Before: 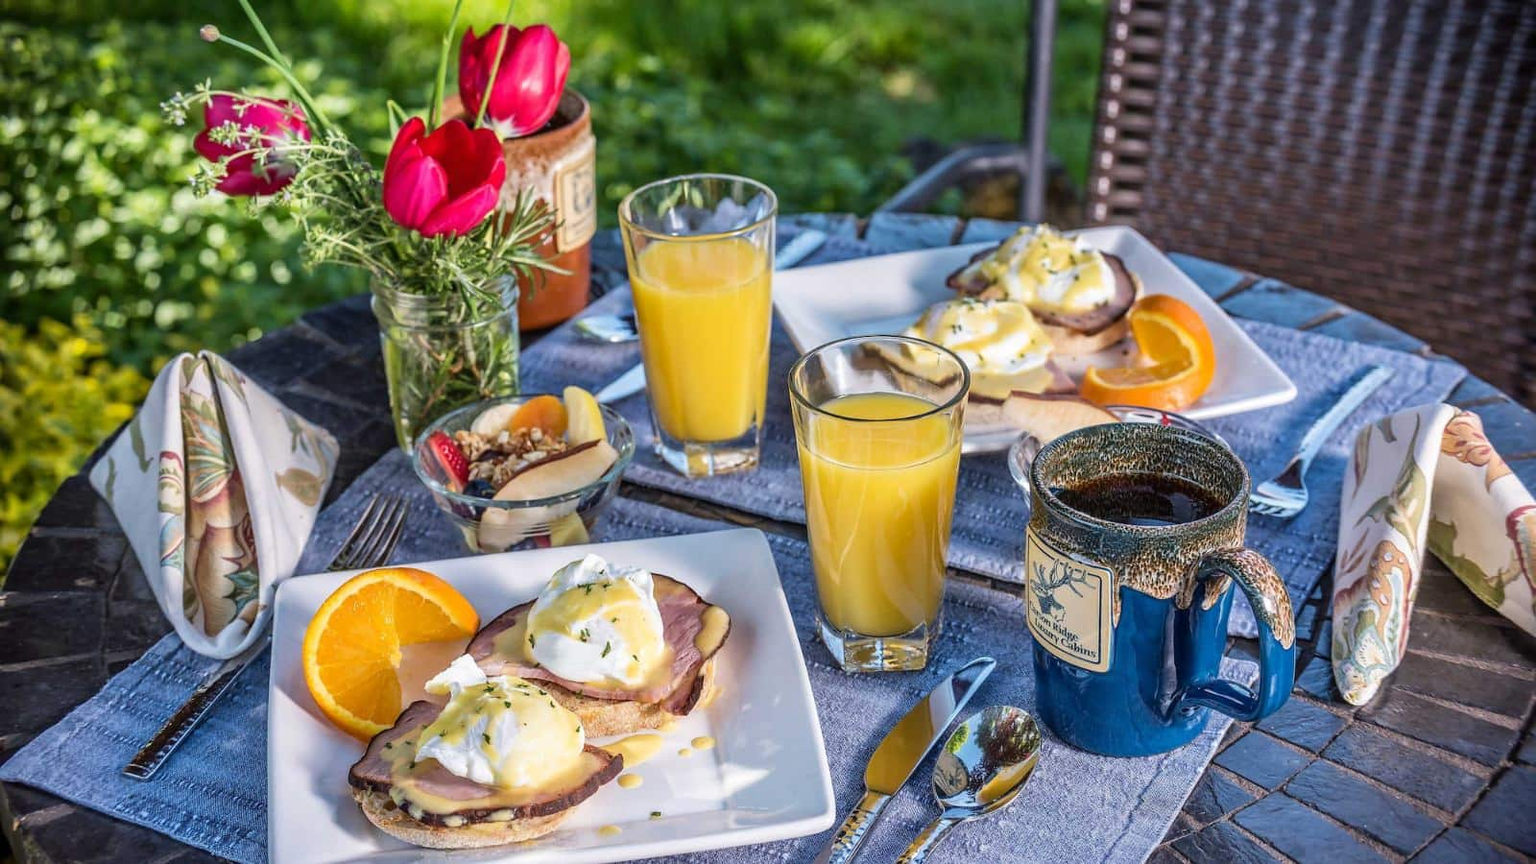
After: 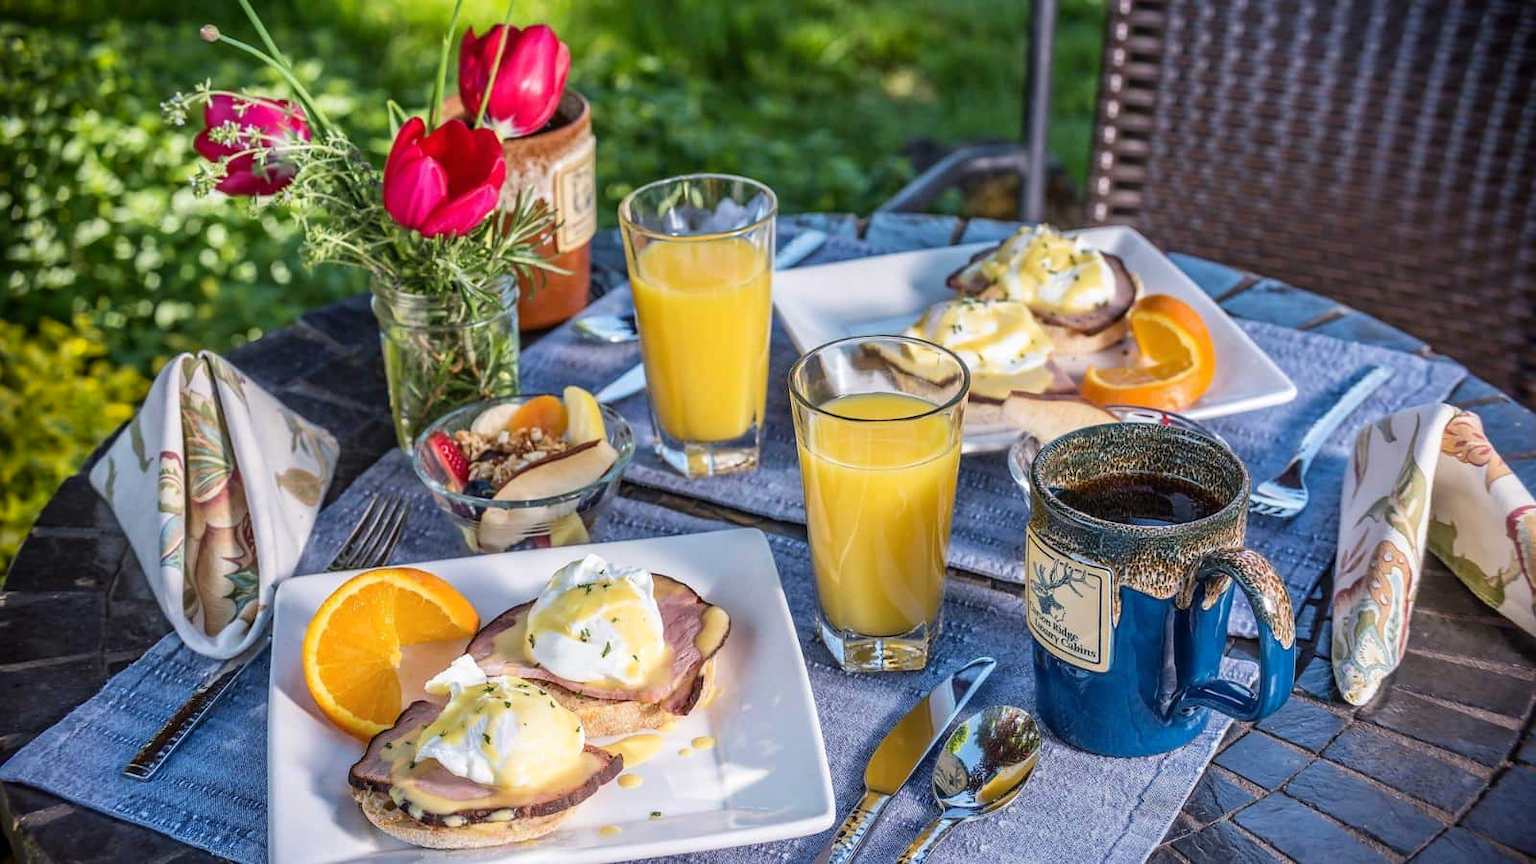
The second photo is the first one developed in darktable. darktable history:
vignetting: brightness -0.233, saturation 0.141
shadows and highlights: shadows -23.08, highlights 46.15, soften with gaussian
